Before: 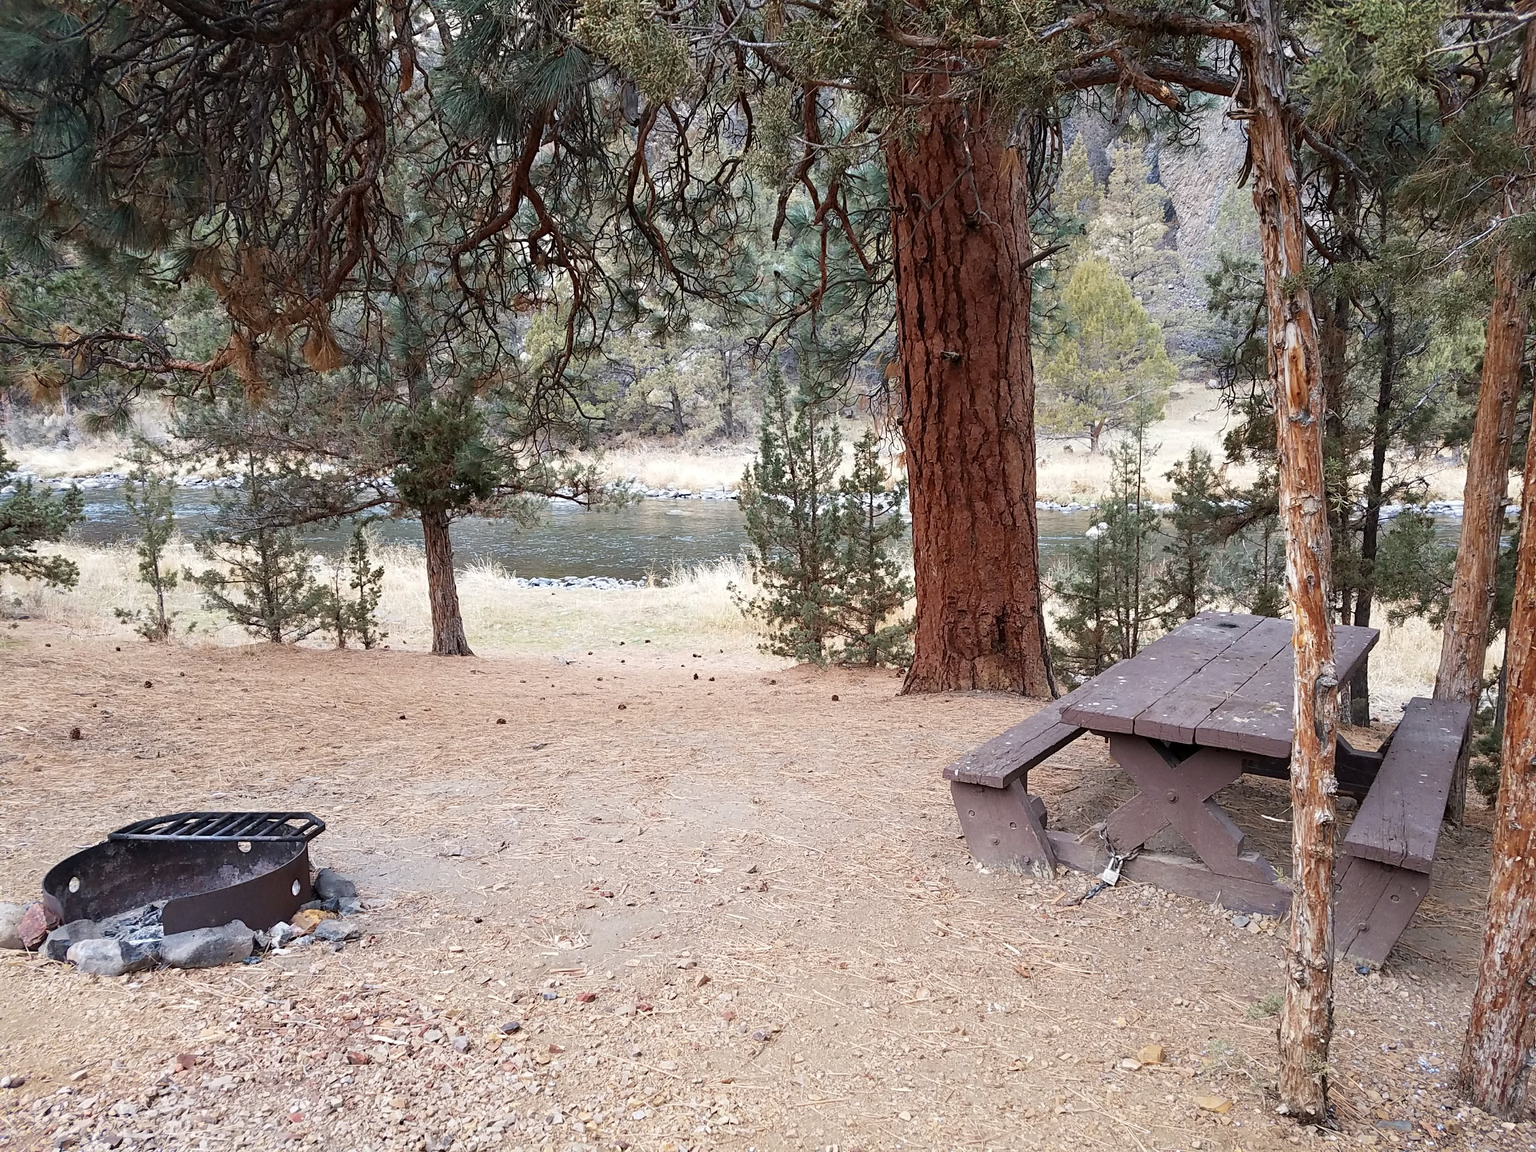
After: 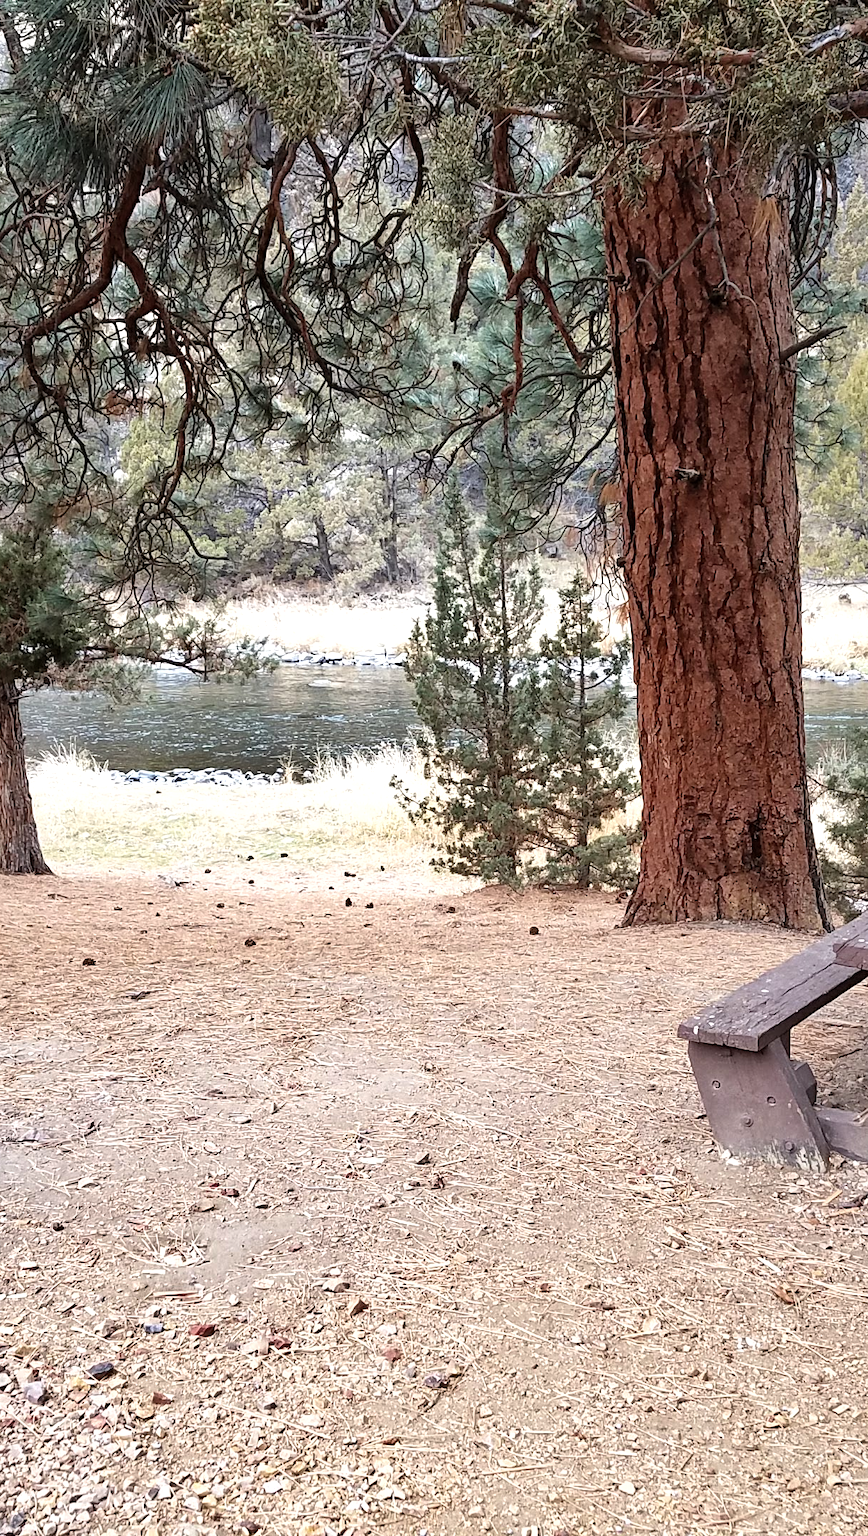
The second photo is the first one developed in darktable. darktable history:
shadows and highlights: soften with gaussian
crop: left 28.317%, right 29.27%
tone equalizer: -8 EV -0.439 EV, -7 EV -0.405 EV, -6 EV -0.334 EV, -5 EV -0.184 EV, -3 EV 0.23 EV, -2 EV 0.319 EV, -1 EV 0.367 EV, +0 EV 0.403 EV
